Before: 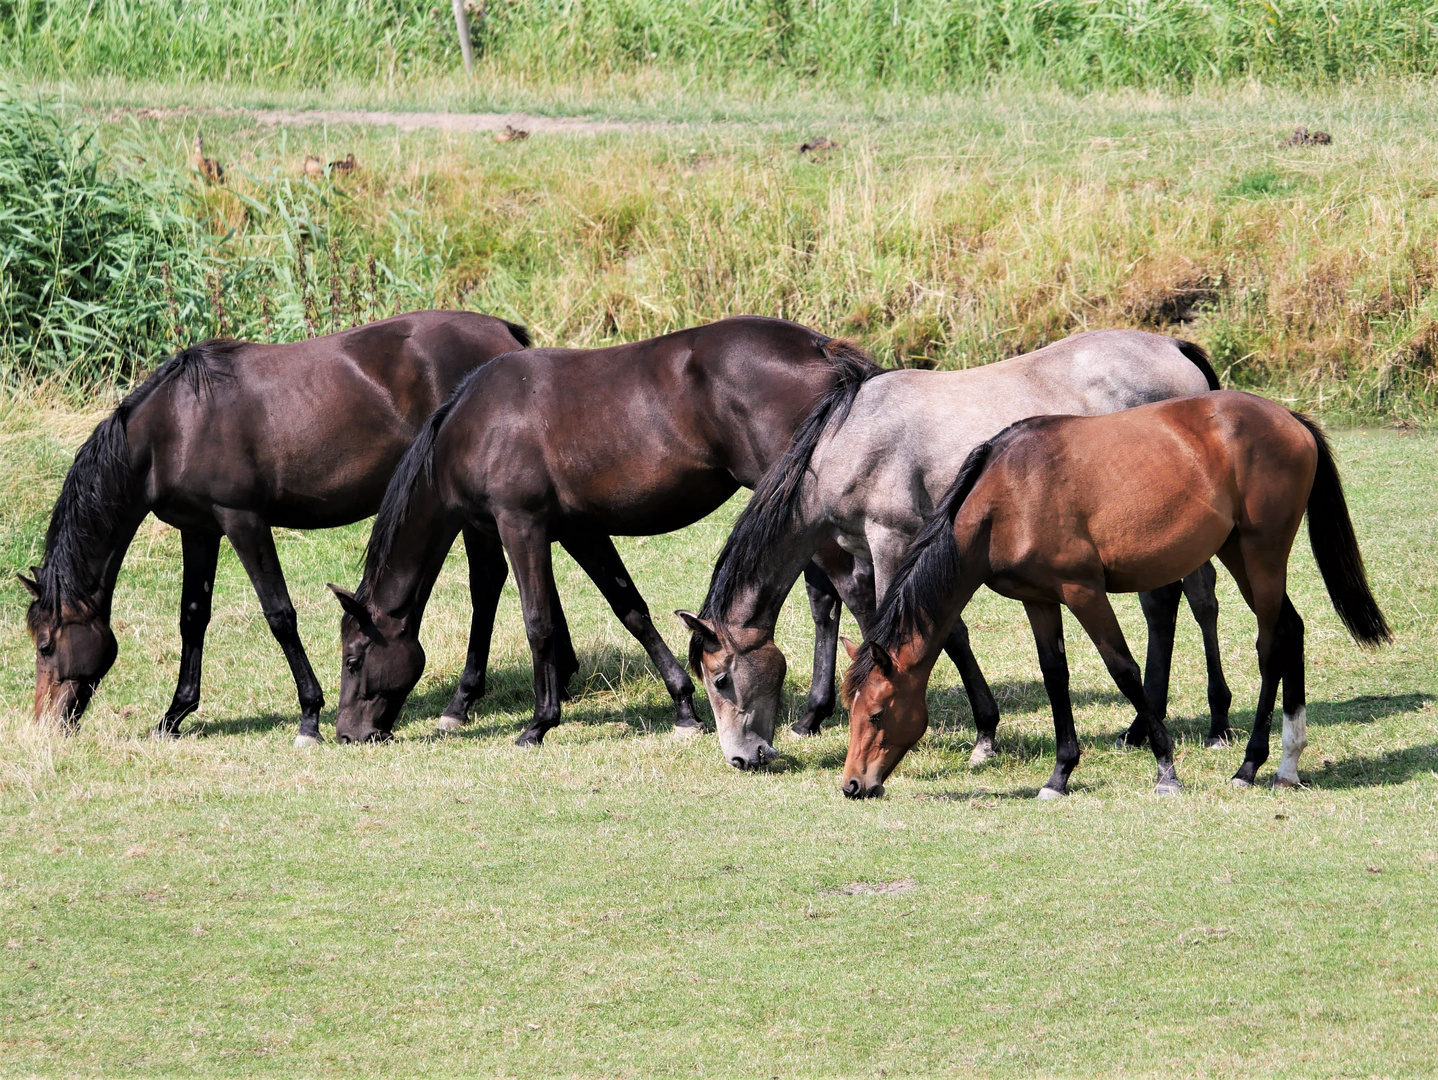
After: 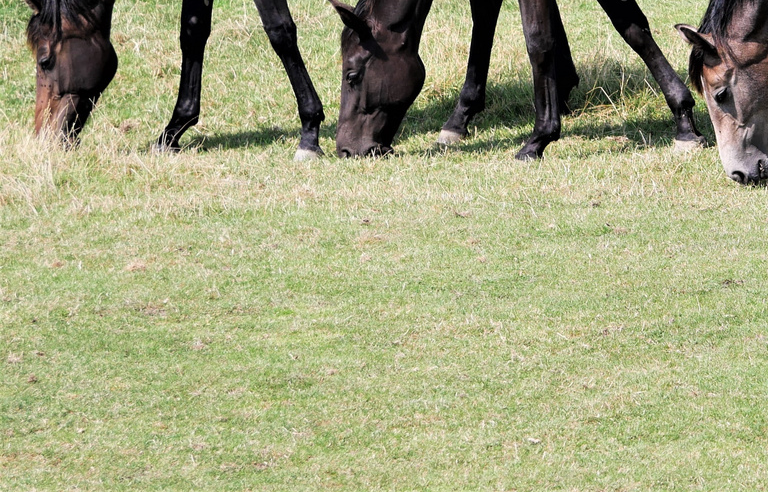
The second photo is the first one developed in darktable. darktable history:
crop and rotate: top 54.338%, right 46.54%, bottom 0.095%
